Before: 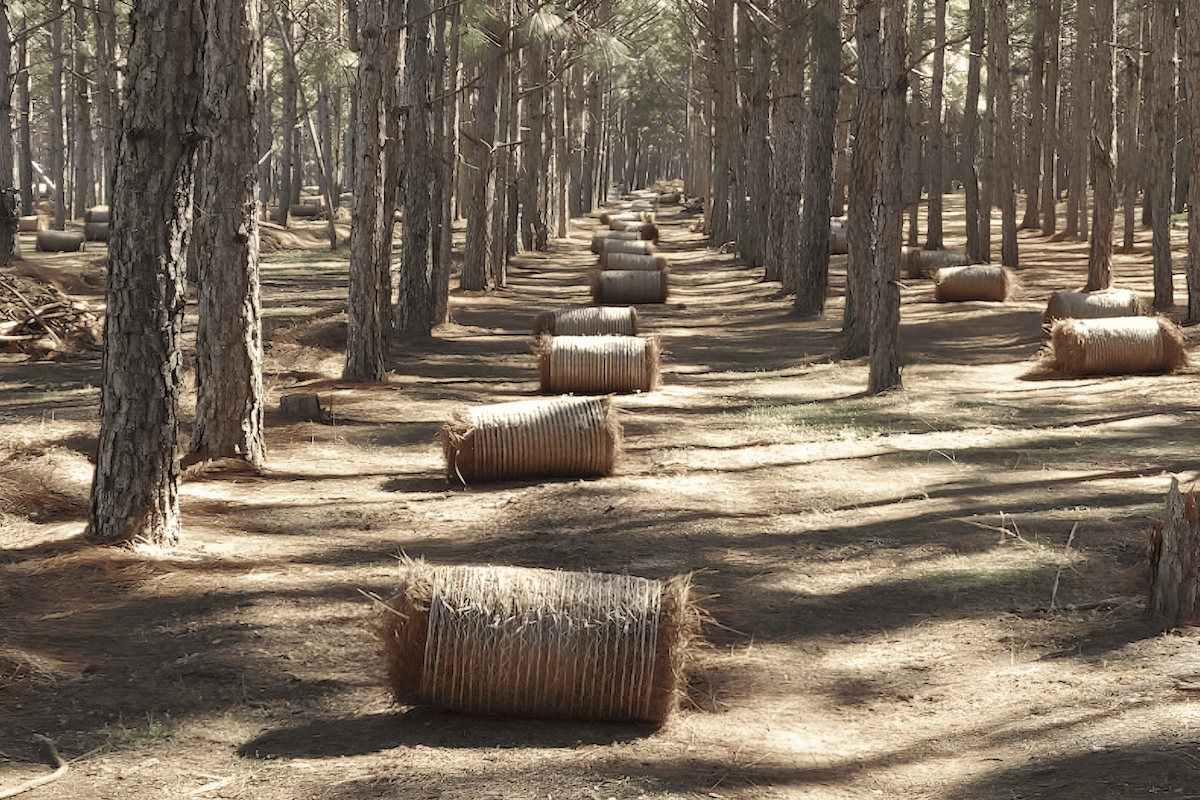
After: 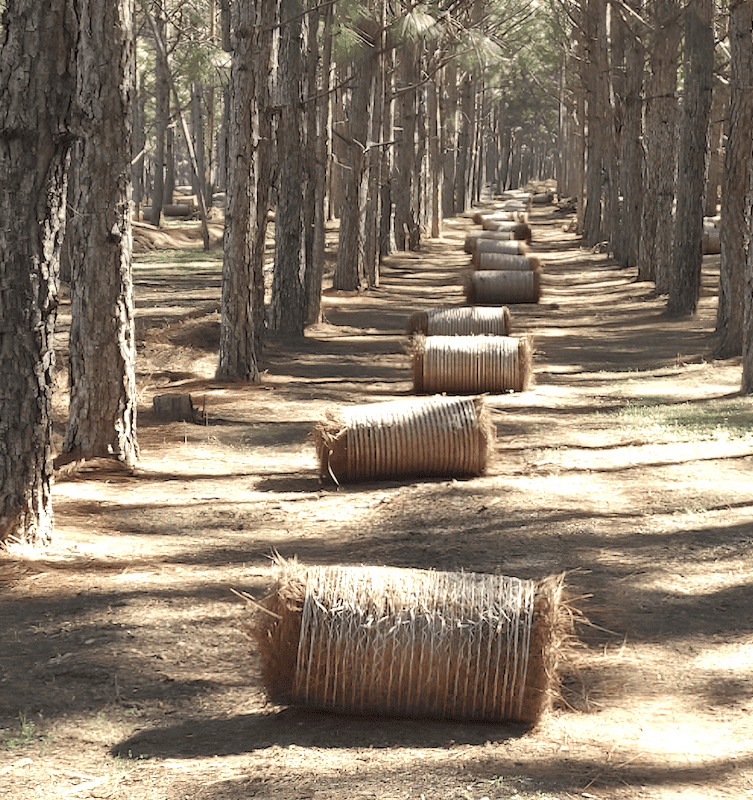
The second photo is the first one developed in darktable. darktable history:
exposure: black level correction 0, exposure 0.7 EV, compensate exposure bias true, compensate highlight preservation false
graduated density: on, module defaults
crop: left 10.644%, right 26.528%
